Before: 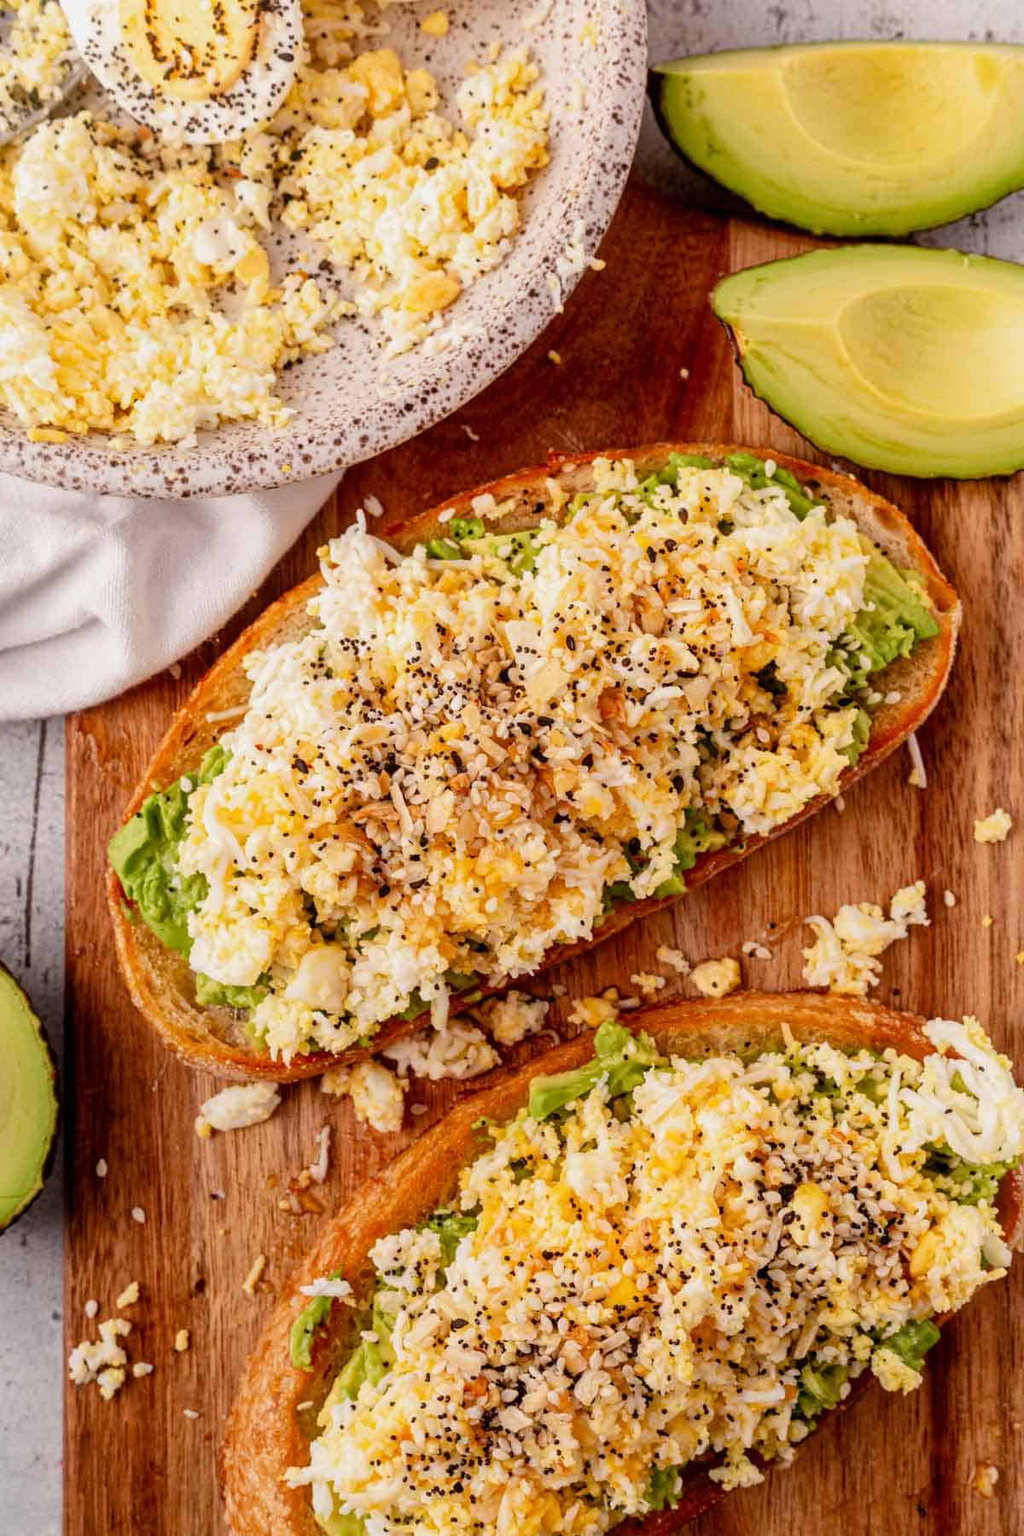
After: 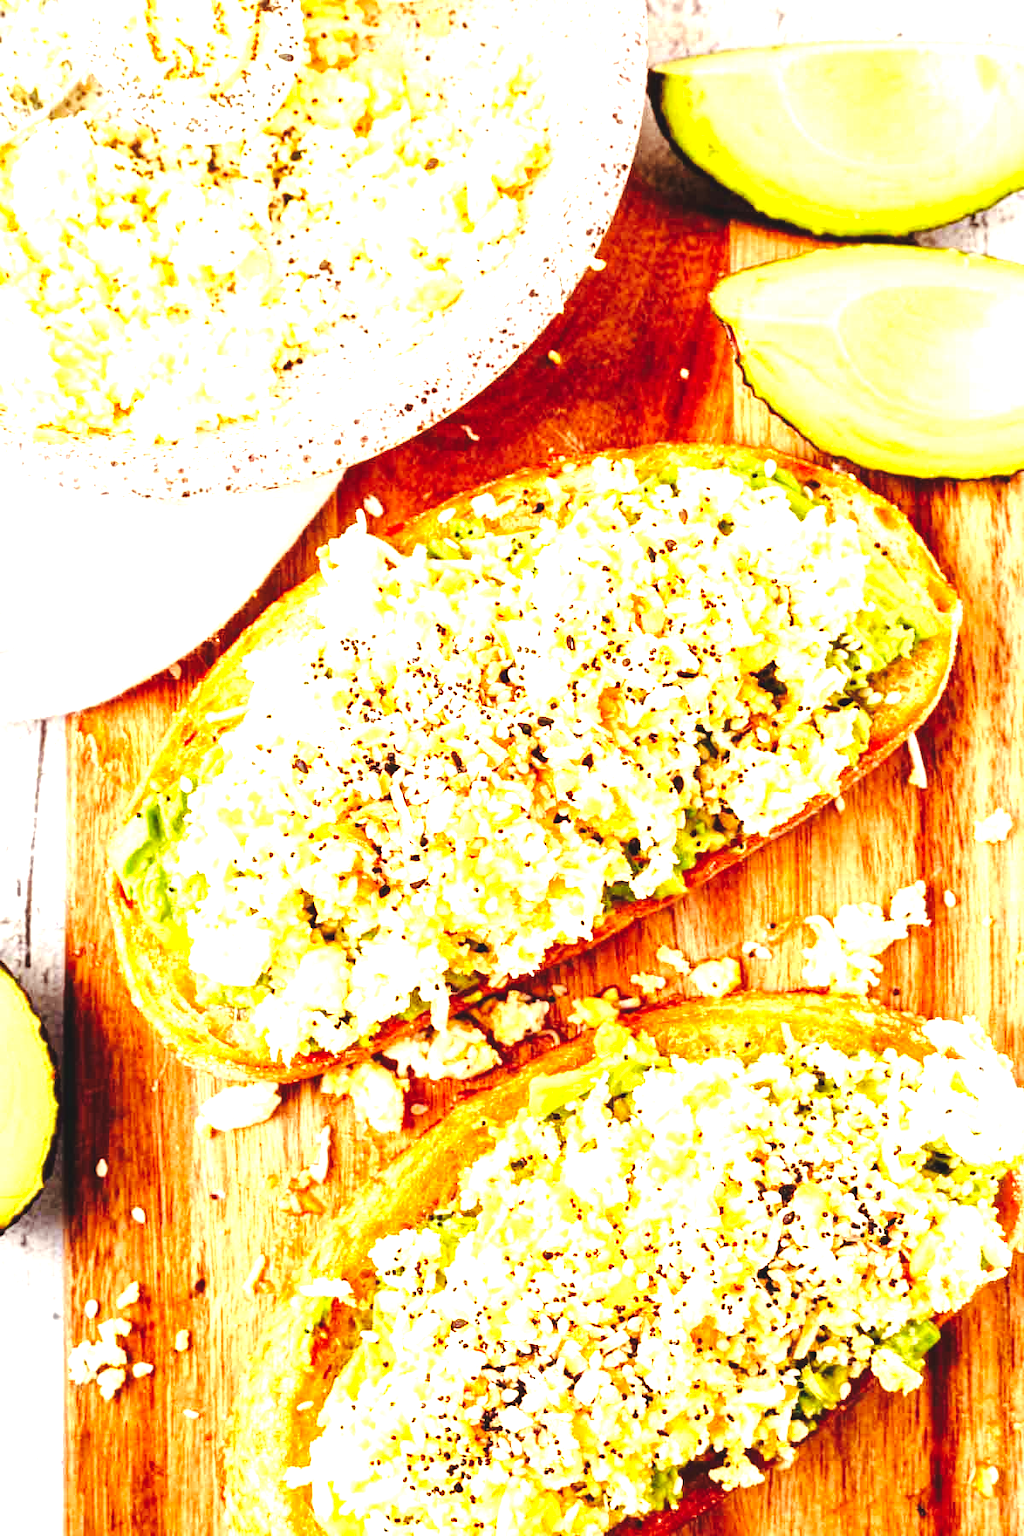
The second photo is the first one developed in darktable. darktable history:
color correction: highlights a* -4.73, highlights b* 5.06, saturation 0.97
levels: levels [0, 0.394, 0.787]
base curve: curves: ch0 [(0, 0) (0.028, 0.03) (0.121, 0.232) (0.46, 0.748) (0.859, 0.968) (1, 1)], preserve colors none
exposure: black level correction -0.005, exposure 0.622 EV, compensate highlight preservation false
